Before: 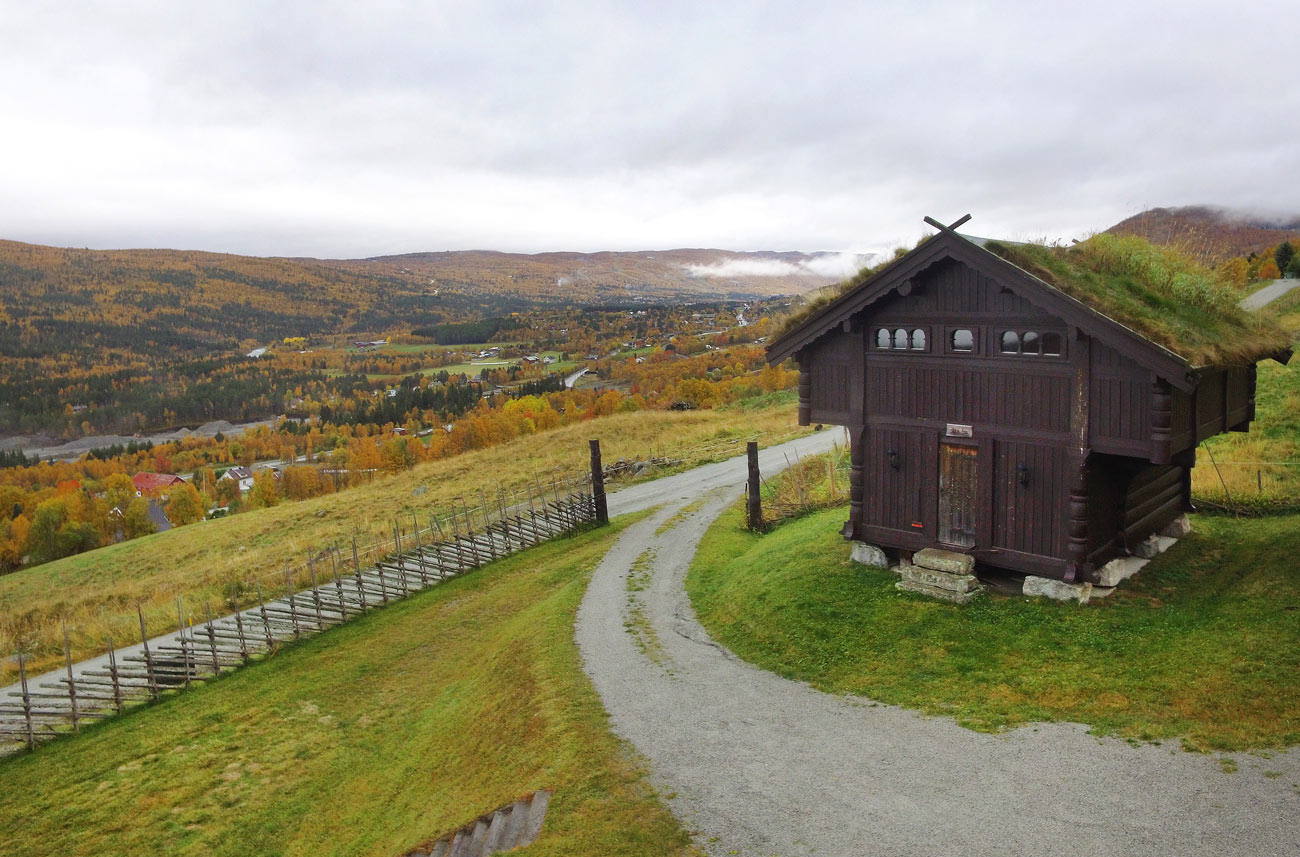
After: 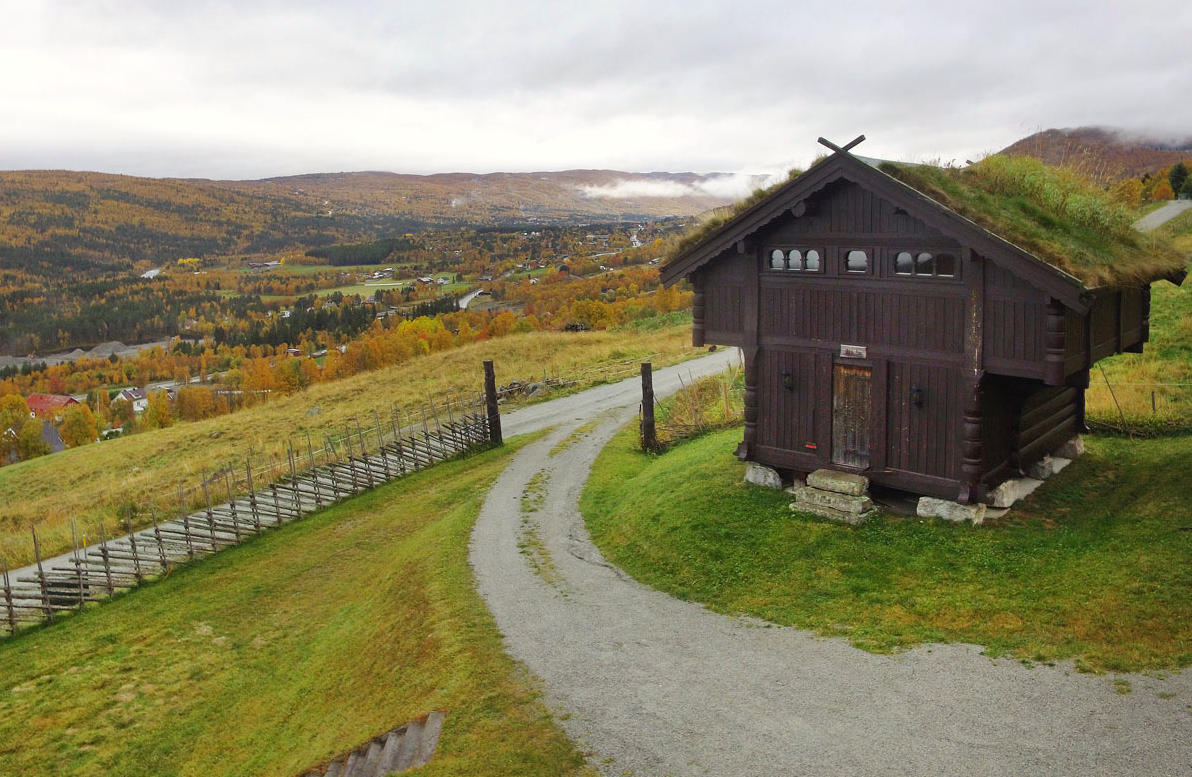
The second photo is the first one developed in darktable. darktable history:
color correction: highlights b* 3
crop and rotate: left 8.262%, top 9.226%
